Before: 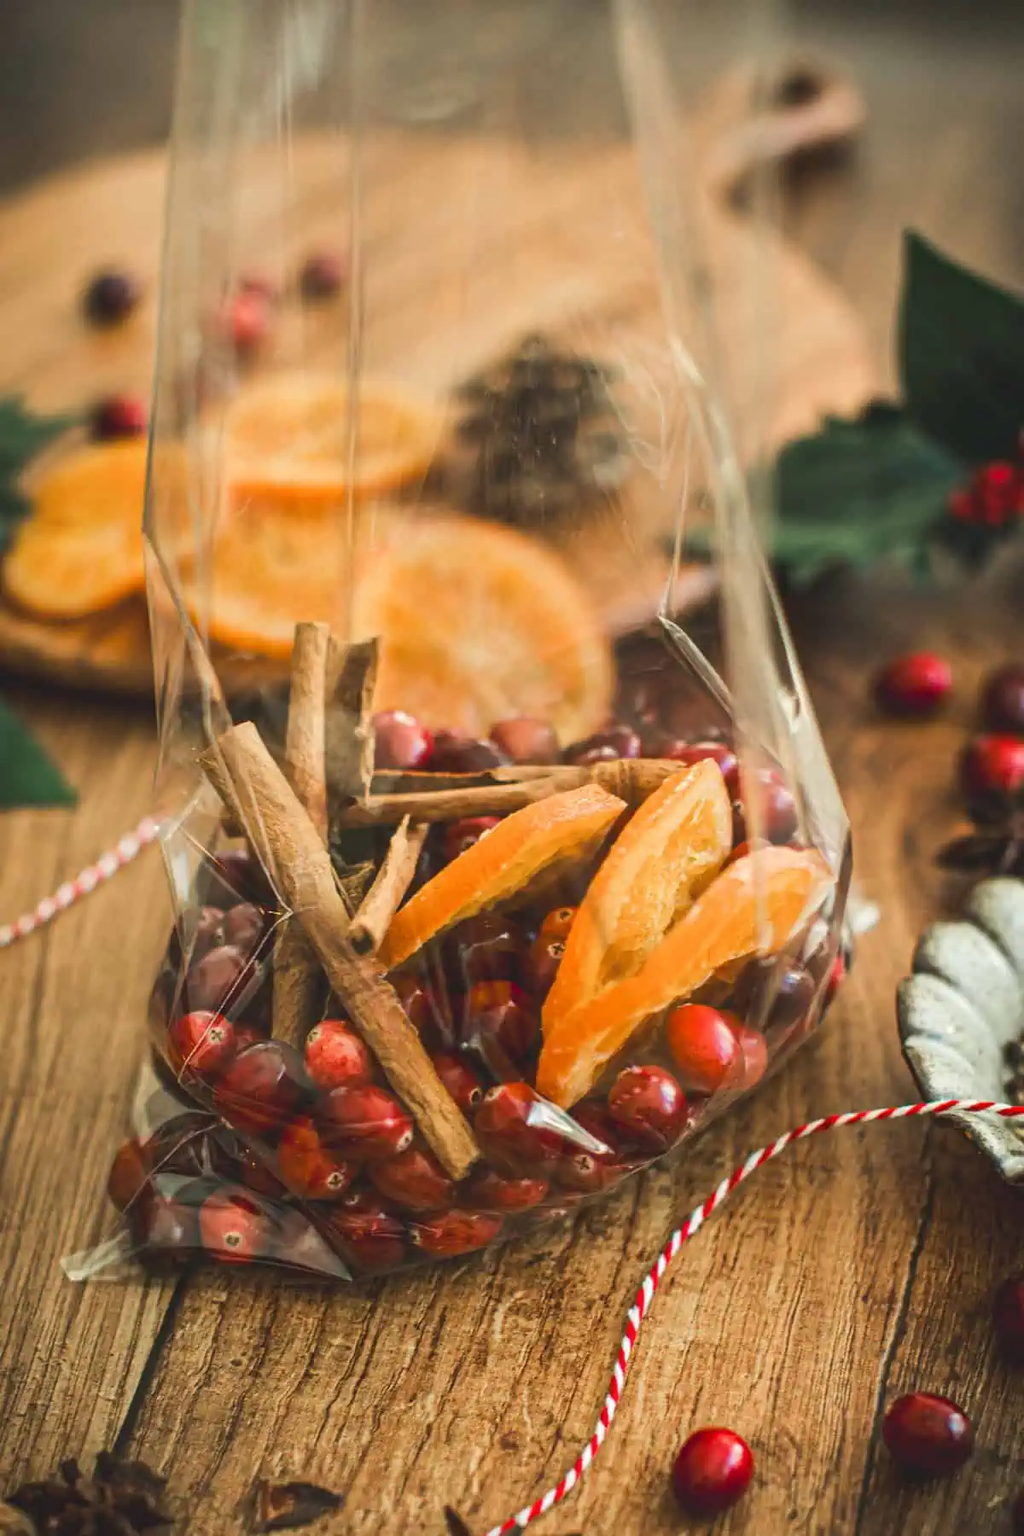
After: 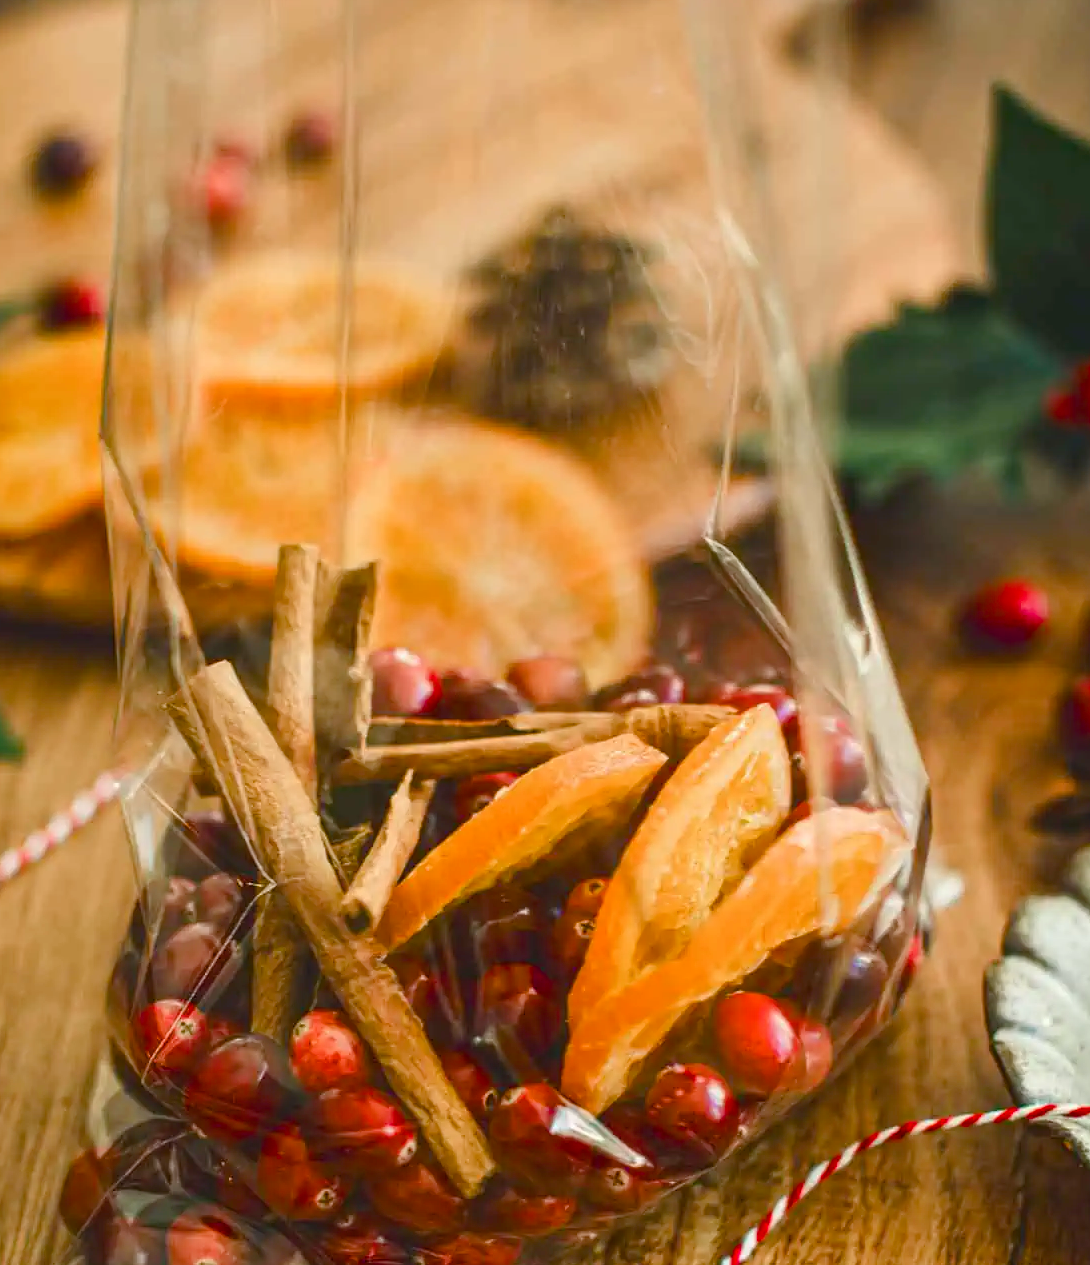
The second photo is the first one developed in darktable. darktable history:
color balance rgb: perceptual saturation grading › global saturation 20%, perceptual saturation grading › highlights -25%, perceptual saturation grading › shadows 50%
crop: left 5.596%, top 10.314%, right 3.534%, bottom 19.395%
